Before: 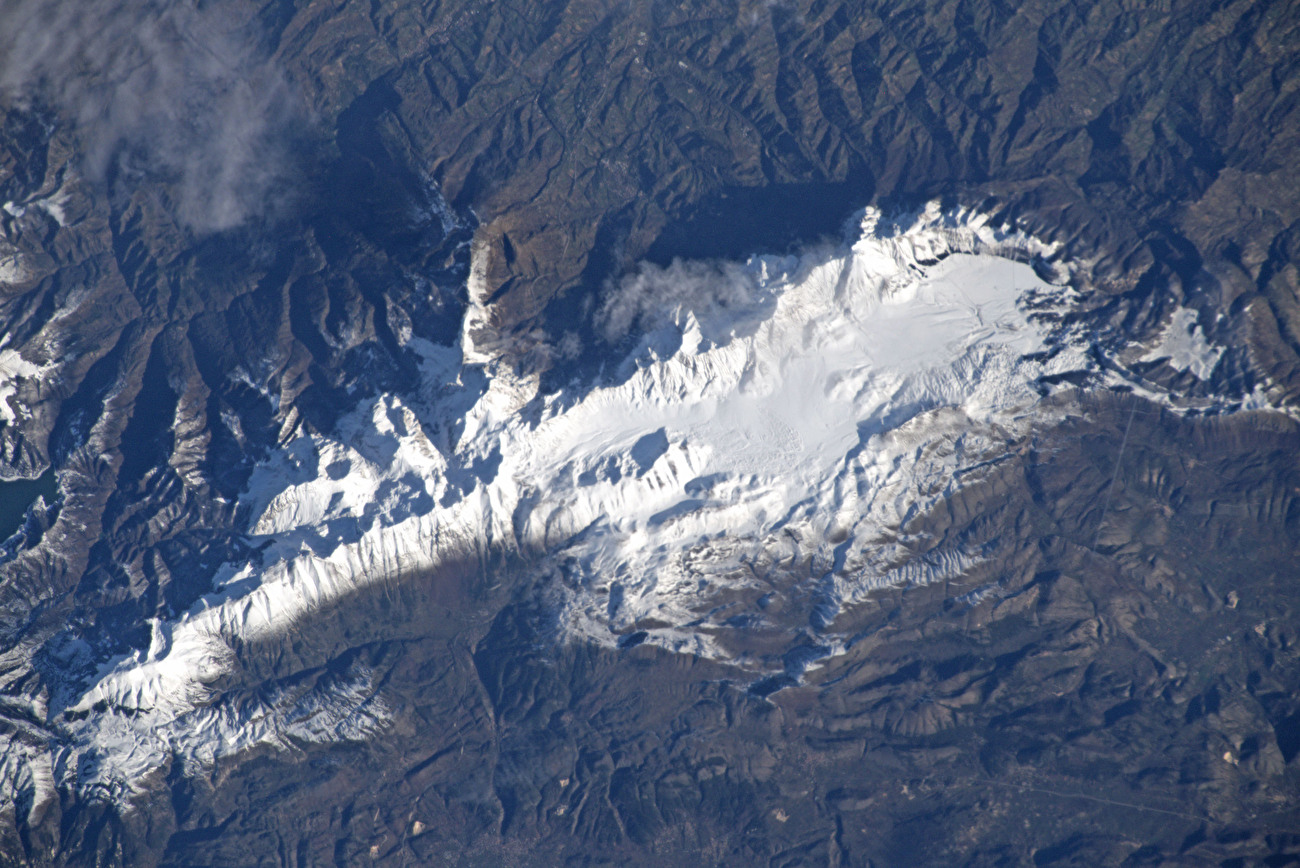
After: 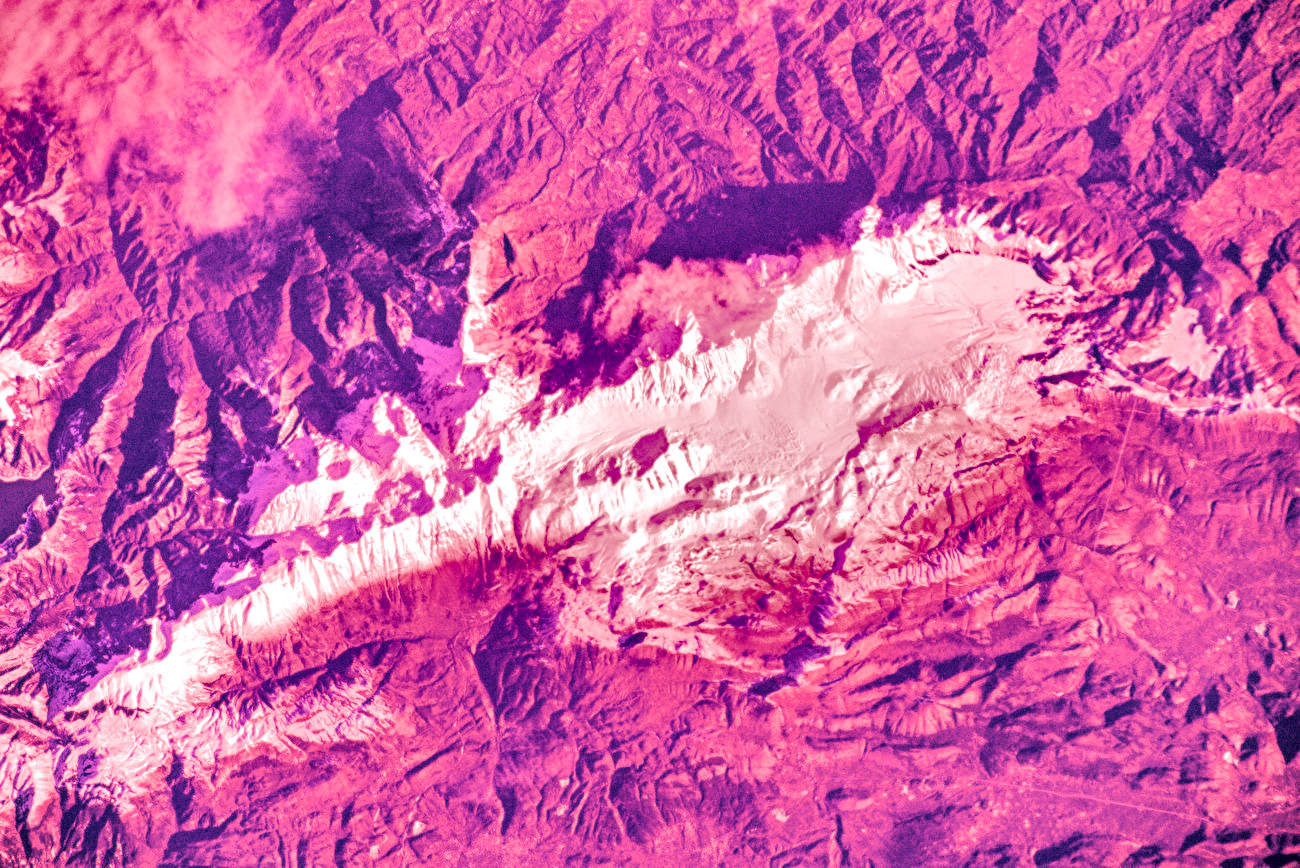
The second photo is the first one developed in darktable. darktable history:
white balance: red 4.26, blue 1.802
shadows and highlights: shadows 24.5, highlights -78.15, soften with gaussian
local contrast: highlights 59%, detail 145%
tone curve: curves: ch0 [(0.021, 0) (0.104, 0.052) (0.496, 0.526) (0.737, 0.783) (1, 1)], color space Lab, linked channels, preserve colors none
contrast brightness saturation: saturation -0.04
filmic rgb: black relative exposure -7.15 EV, white relative exposure 5.36 EV, hardness 3.02
